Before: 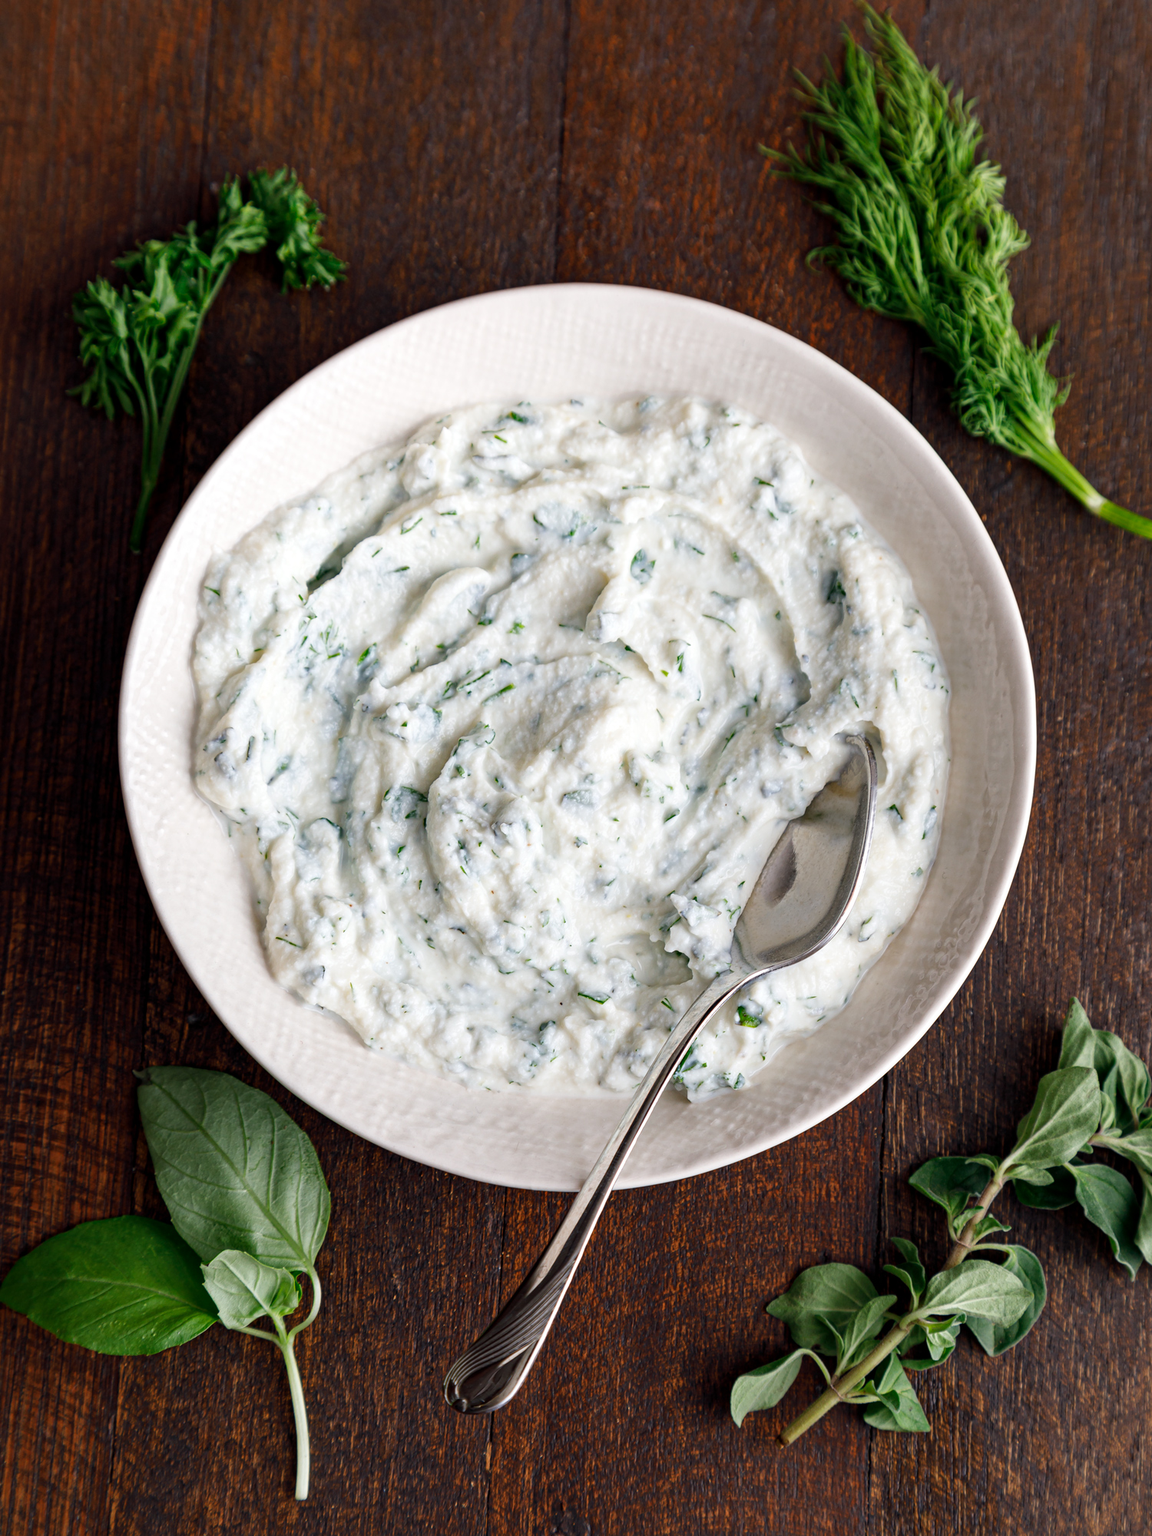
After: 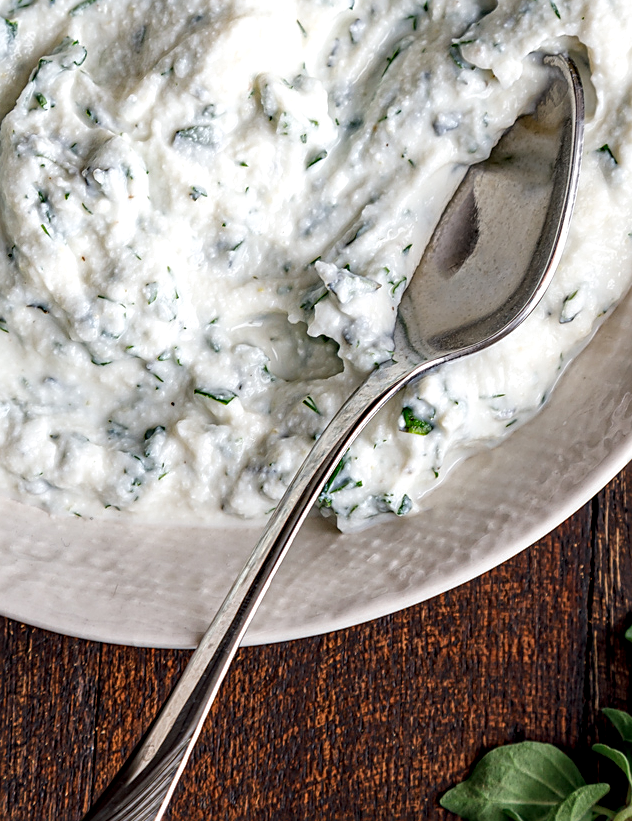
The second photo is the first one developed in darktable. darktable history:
sharpen: on, module defaults
local contrast: highlights 25%, detail 150%
crop: left 37.221%, top 45.169%, right 20.63%, bottom 13.777%
